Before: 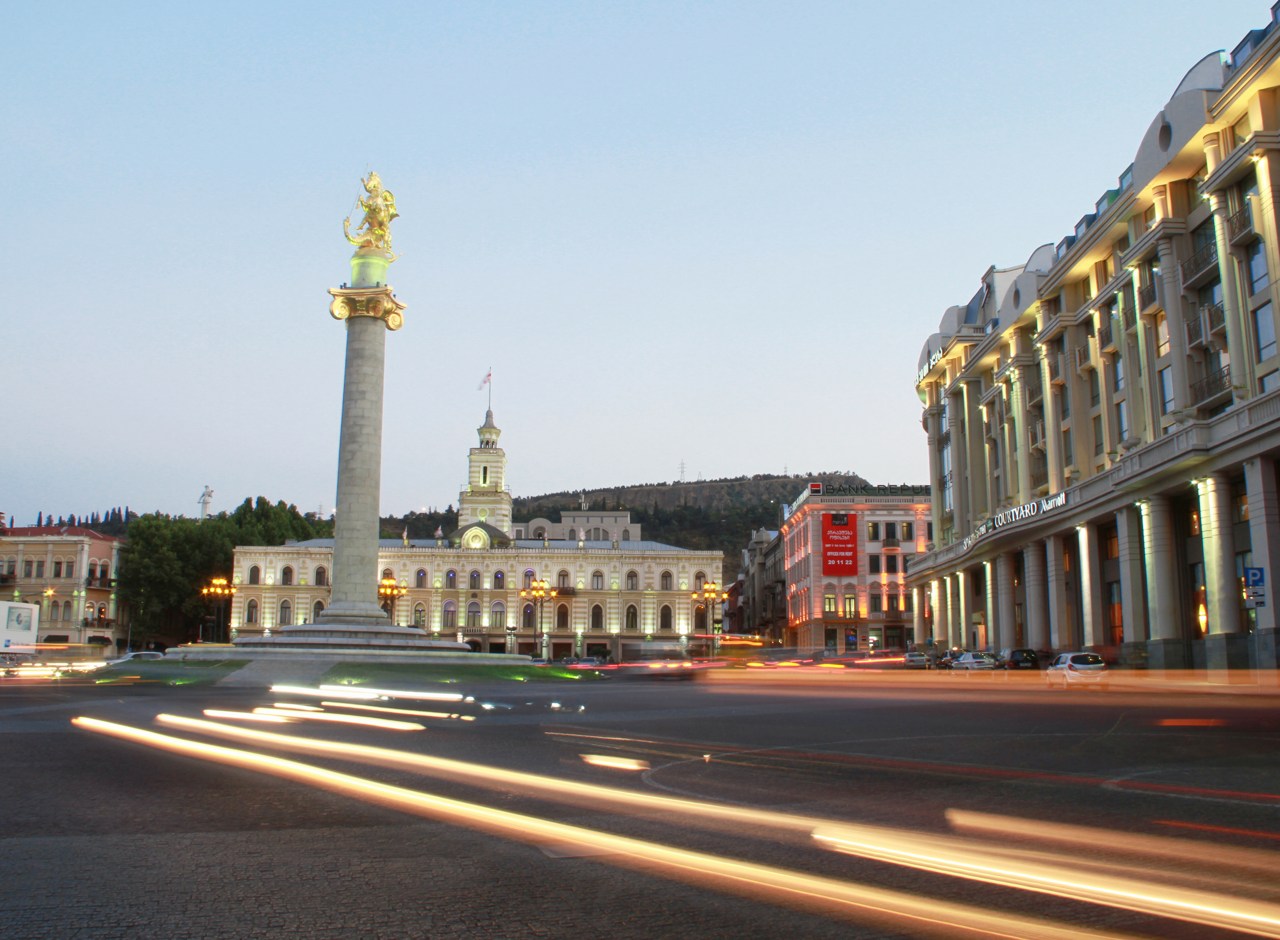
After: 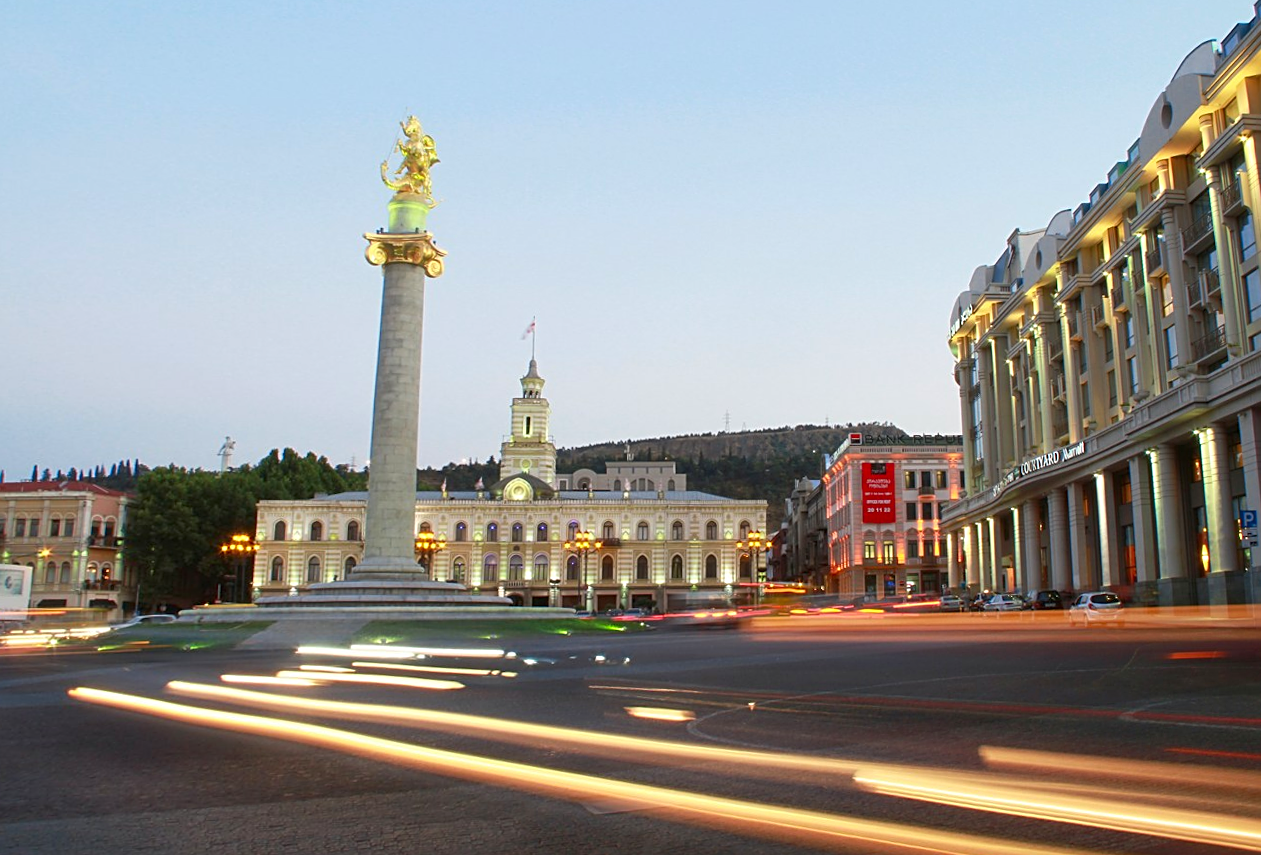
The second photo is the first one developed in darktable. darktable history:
color contrast: green-magenta contrast 1.2, blue-yellow contrast 1.2
rotate and perspective: rotation -0.013°, lens shift (vertical) -0.027, lens shift (horizontal) 0.178, crop left 0.016, crop right 0.989, crop top 0.082, crop bottom 0.918
sharpen: on, module defaults
